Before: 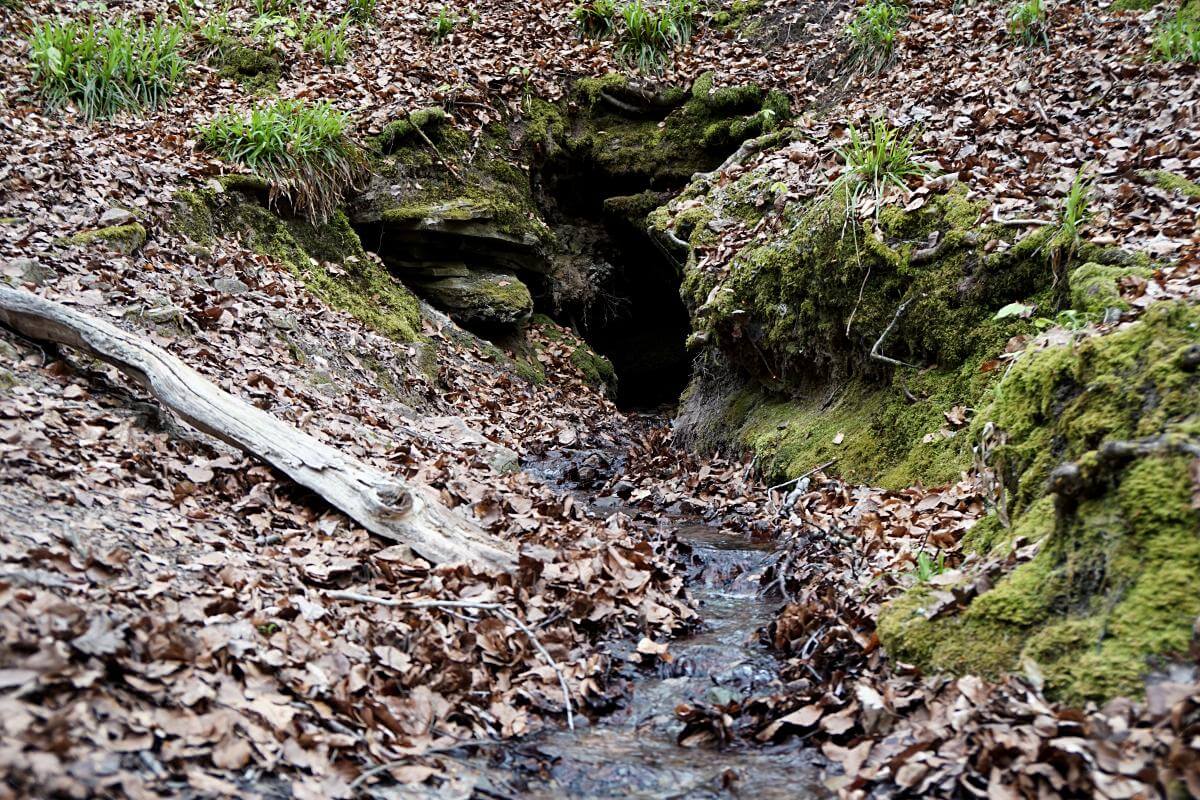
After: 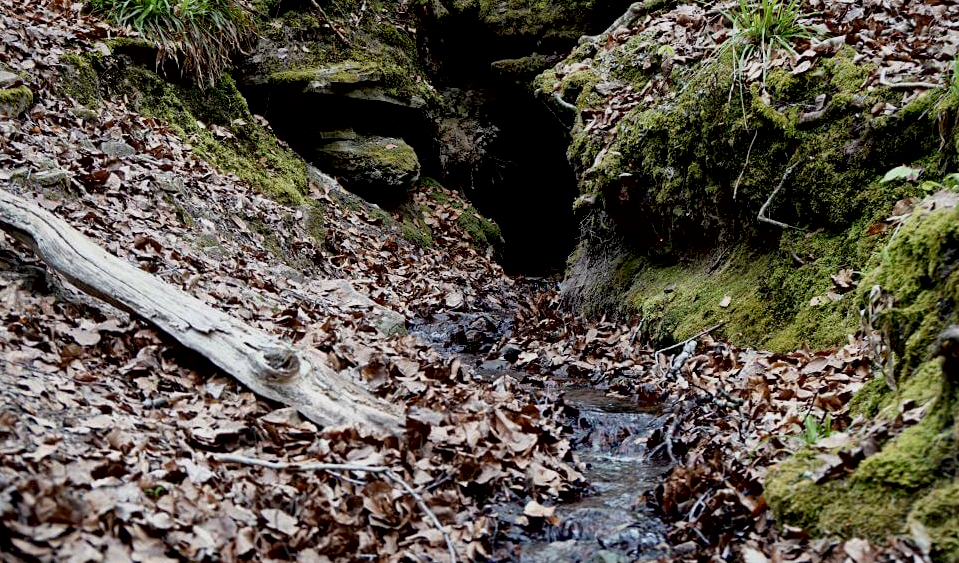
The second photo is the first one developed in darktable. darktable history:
local contrast: mode bilateral grid, contrast 20, coarseness 49, detail 172%, midtone range 0.2
exposure: black level correction 0.011, exposure -0.472 EV, compensate exposure bias true, compensate highlight preservation false
crop: left 9.433%, top 17.139%, right 10.579%, bottom 12.396%
